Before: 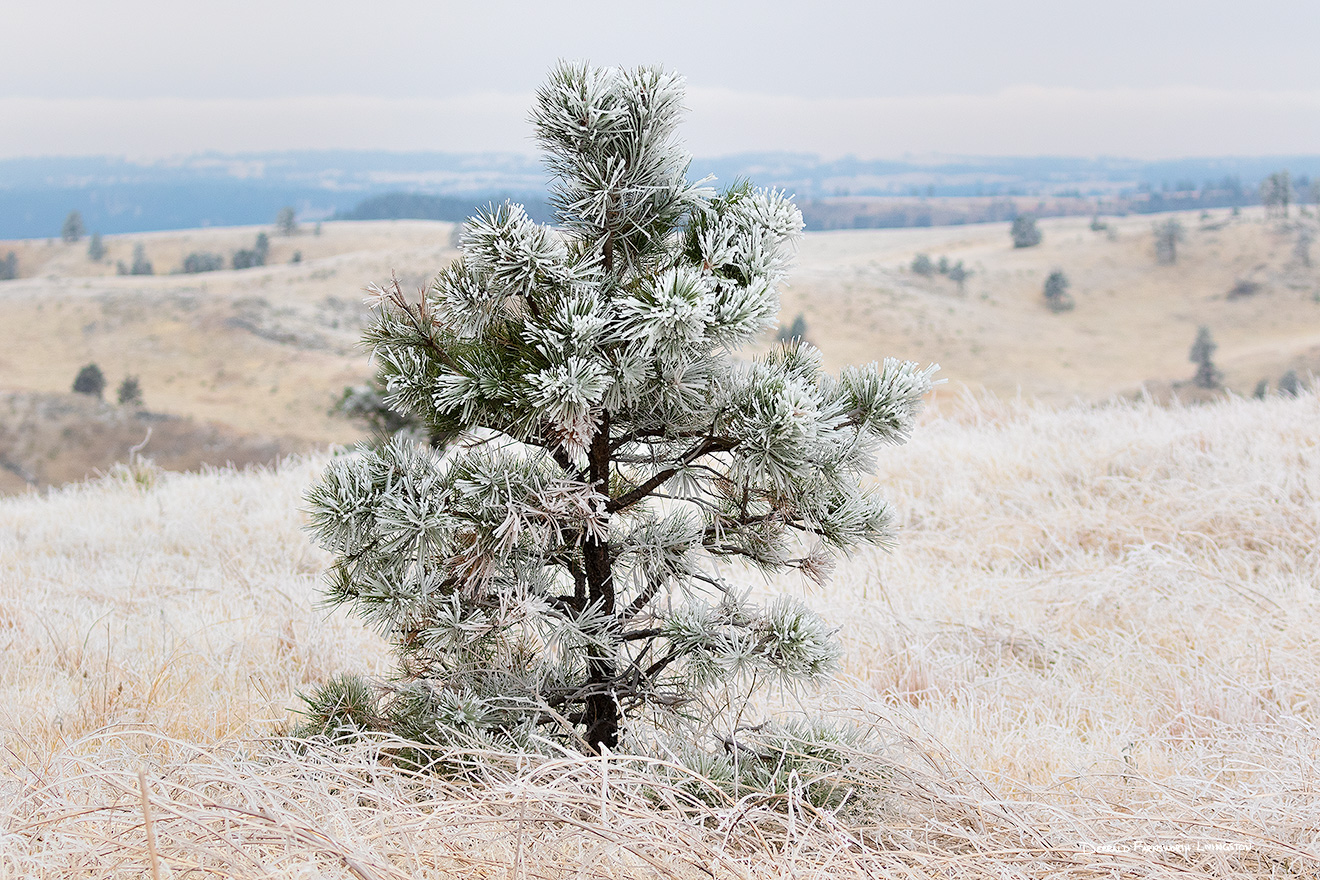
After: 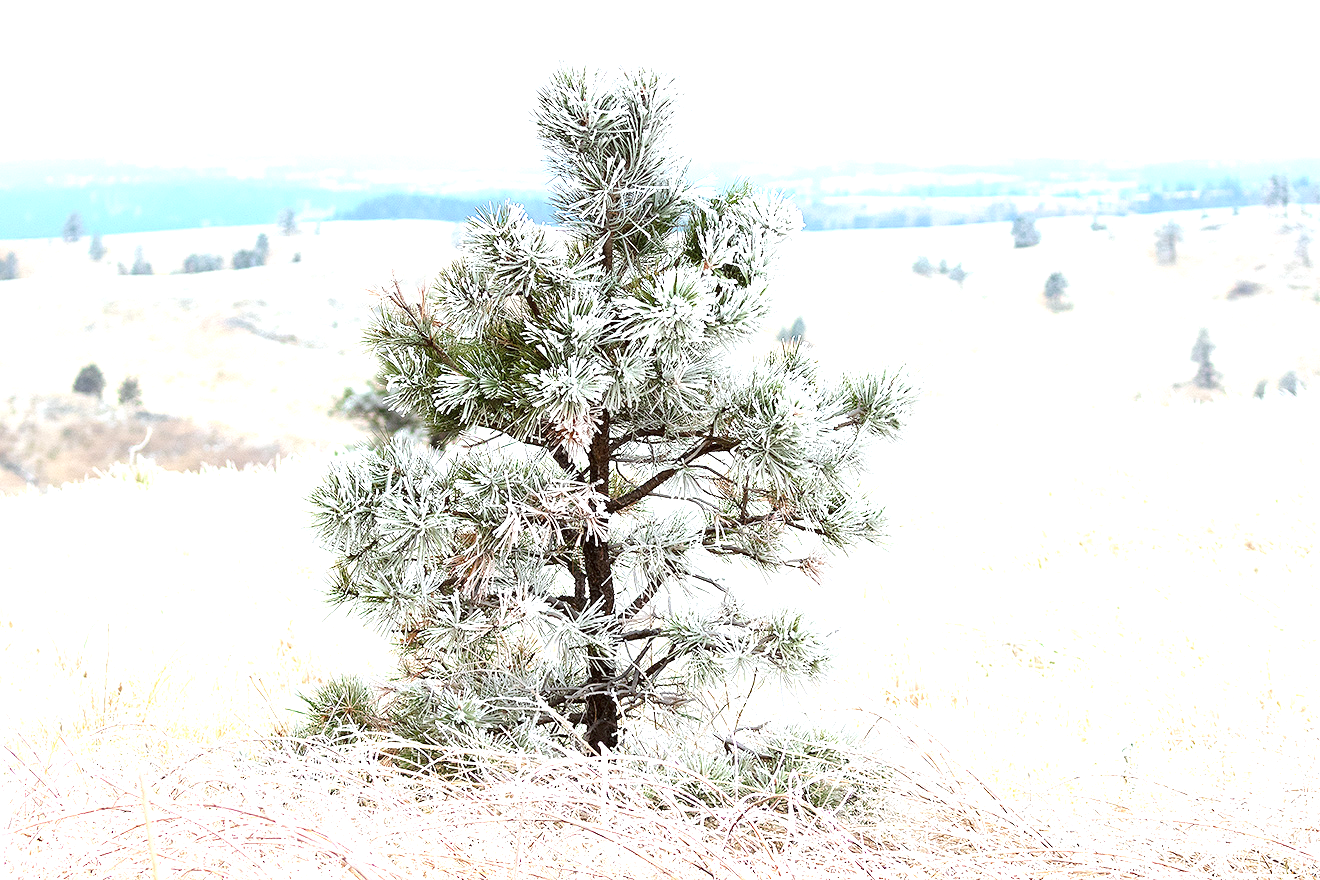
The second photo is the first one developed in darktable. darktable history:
color correction: highlights a* -2.73, highlights b* -2.09, shadows a* 2.41, shadows b* 2.73
exposure: black level correction 0, exposure 1.2 EV, compensate exposure bias true, compensate highlight preservation false
